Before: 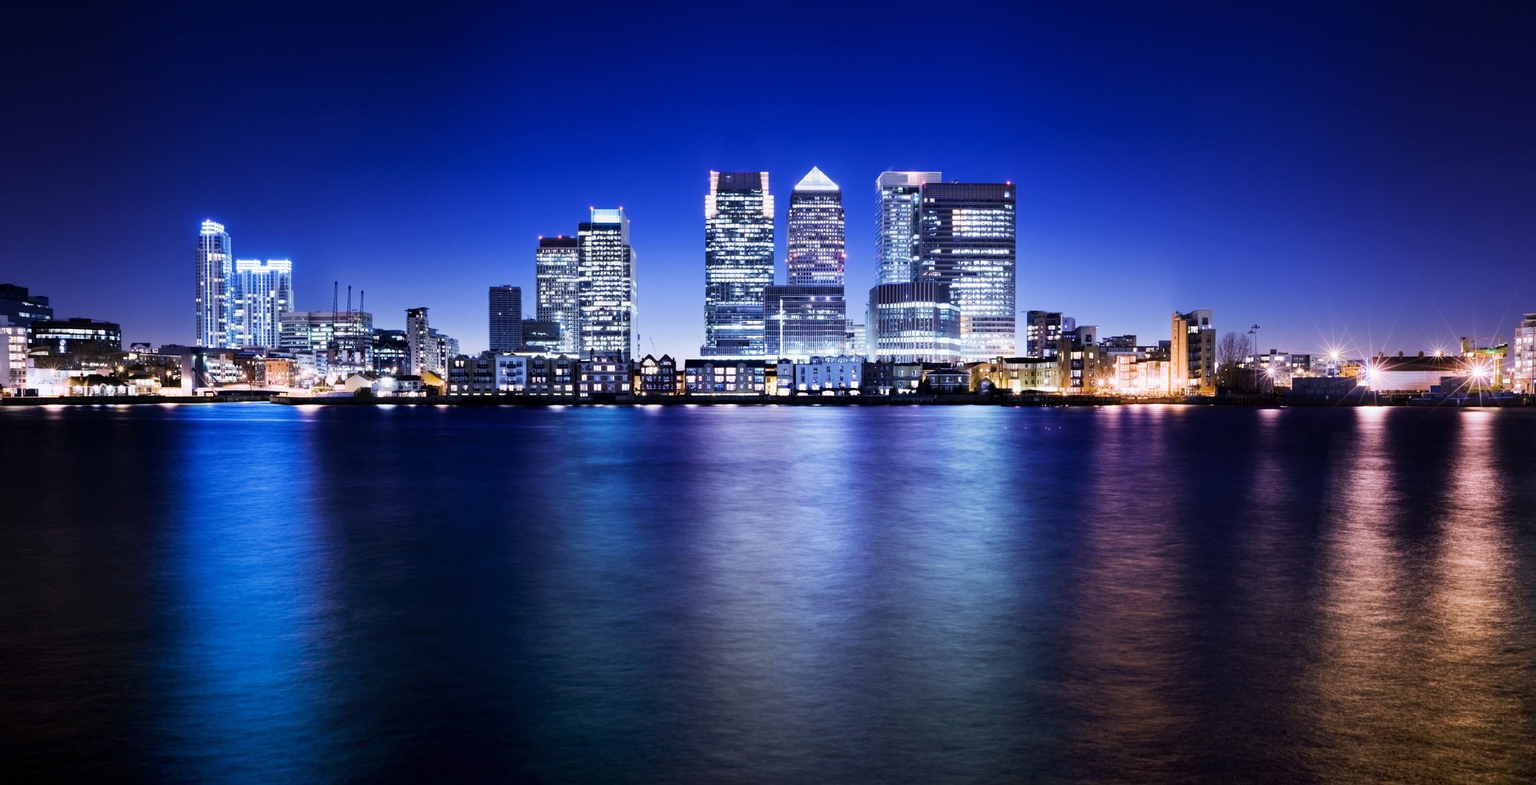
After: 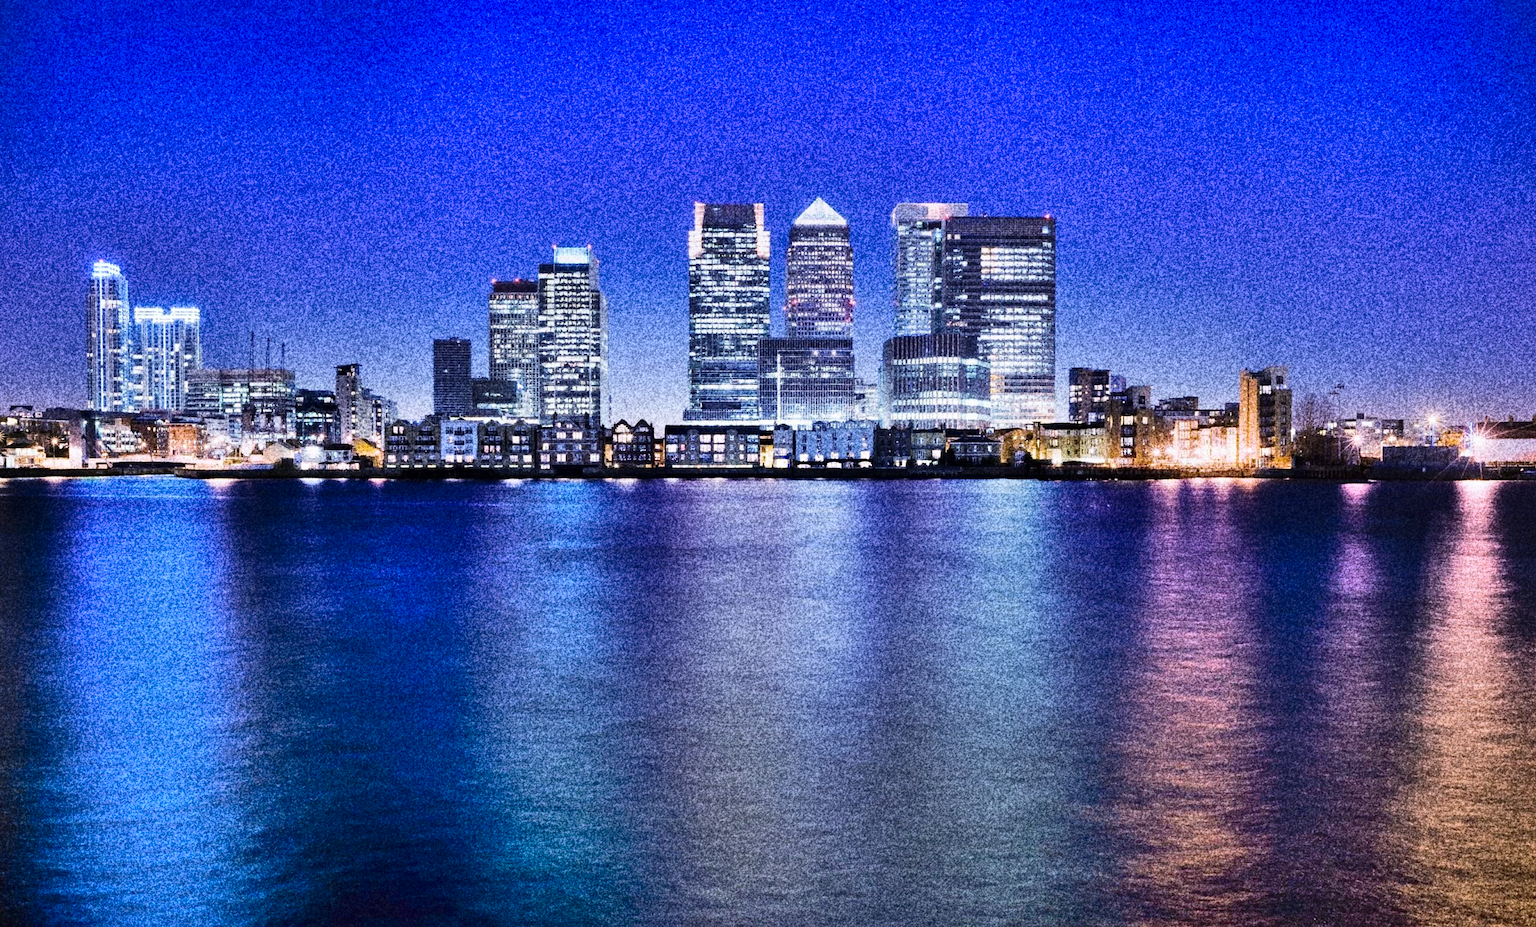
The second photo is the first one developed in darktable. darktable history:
grain: coarseness 30.02 ISO, strength 100%
shadows and highlights: shadows 75, highlights -60.85, soften with gaussian
crop: left 8.026%, right 7.374%
